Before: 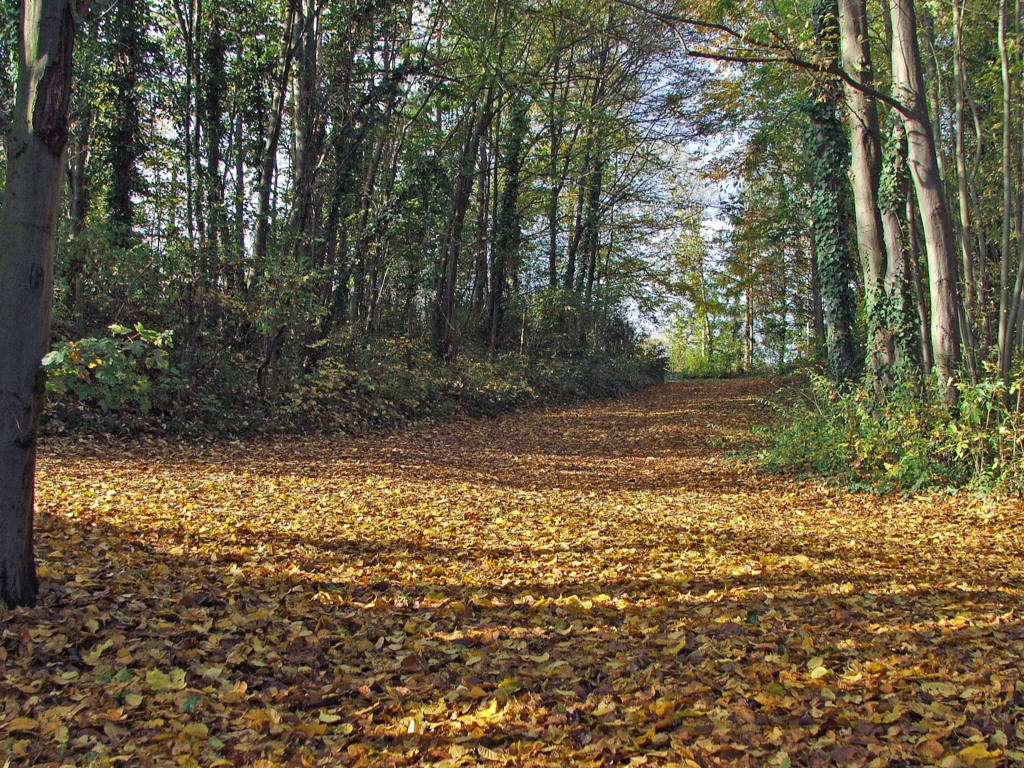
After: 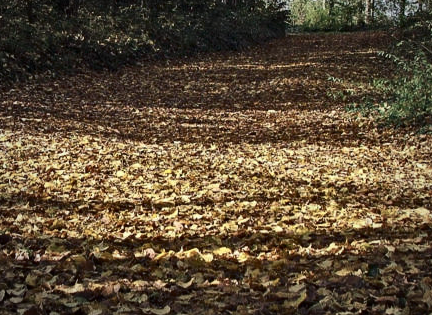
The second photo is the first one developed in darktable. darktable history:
color correction: highlights b* -0.036, saturation 0.569
crop: left 37.08%, top 45.189%, right 20.666%, bottom 13.741%
contrast brightness saturation: contrast 0.211, brightness -0.114, saturation 0.206
vignetting: fall-off start 67.42%, fall-off radius 67%, brightness -0.396, saturation -0.292, automatic ratio true
